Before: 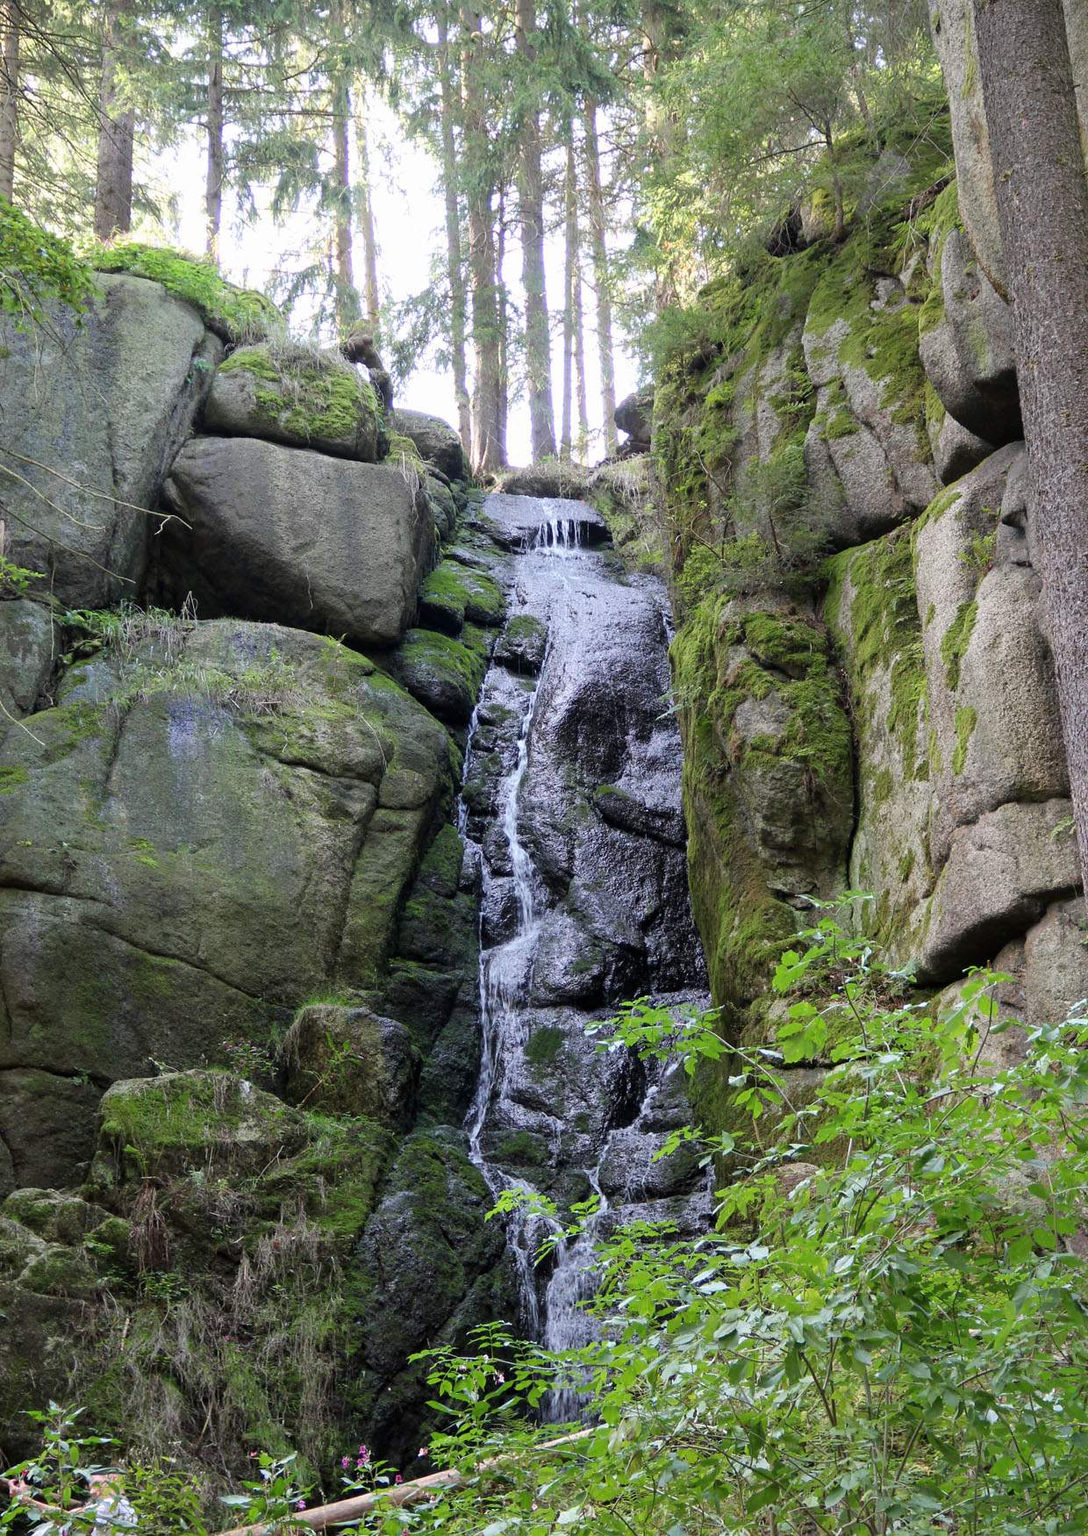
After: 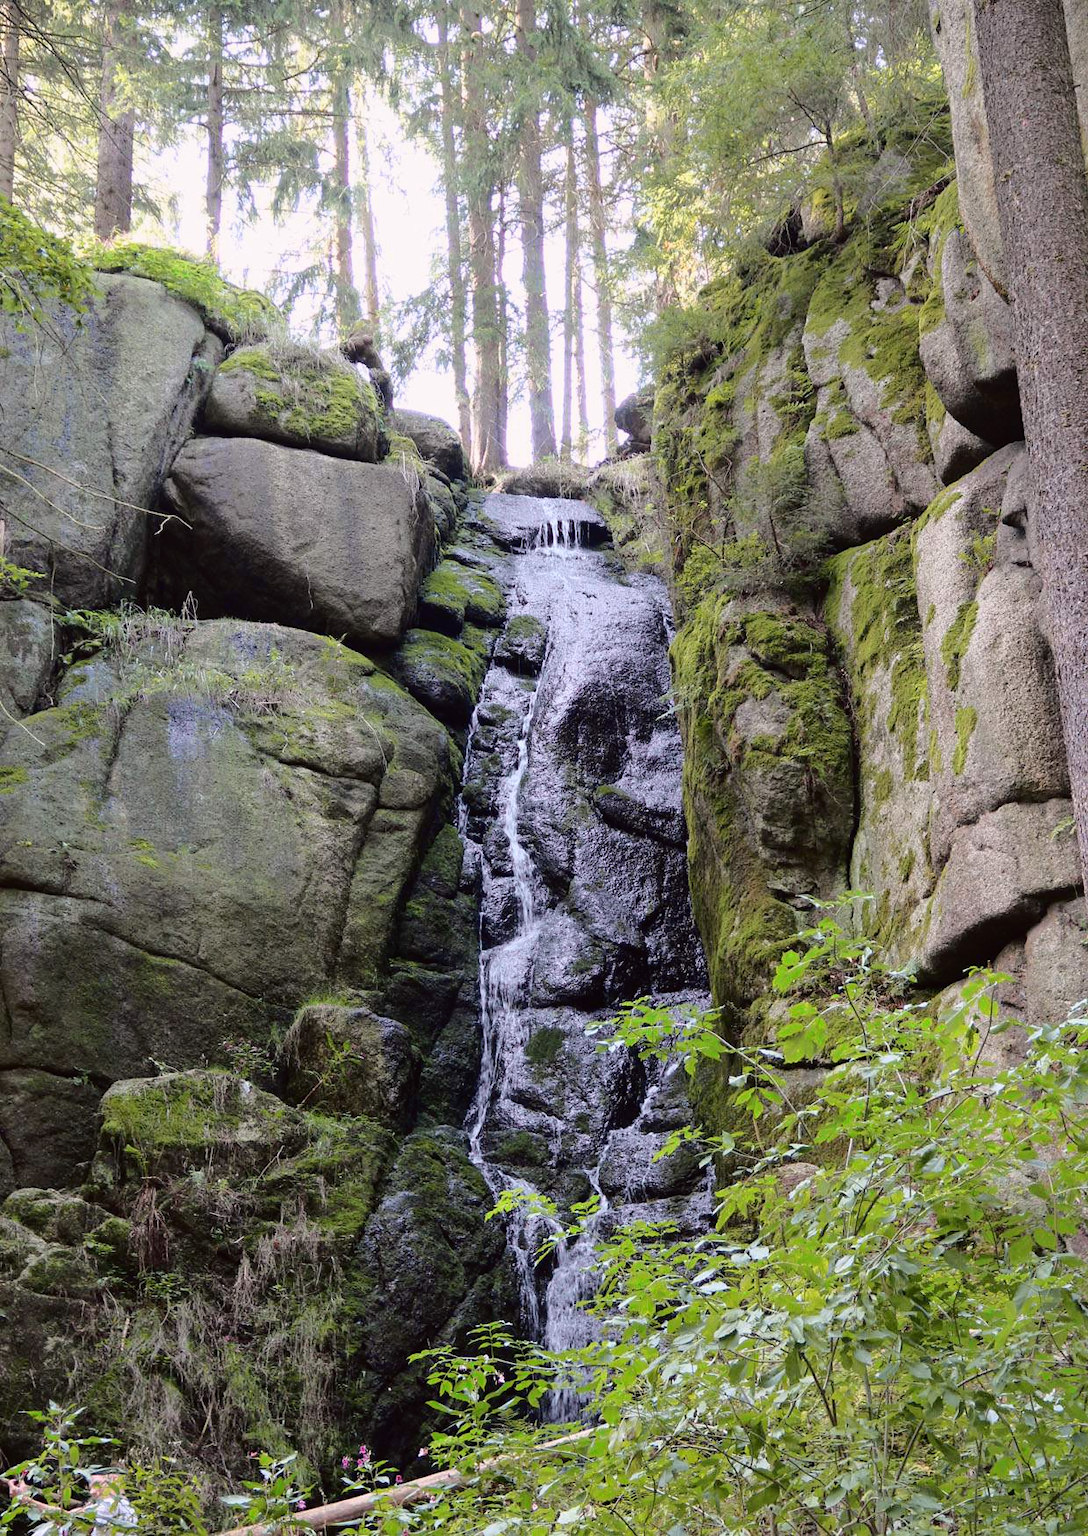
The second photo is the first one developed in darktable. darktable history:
tone curve: curves: ch0 [(0.003, 0.015) (0.104, 0.07) (0.236, 0.218) (0.401, 0.443) (0.495, 0.55) (0.65, 0.68) (0.832, 0.858) (1, 0.977)]; ch1 [(0, 0) (0.161, 0.092) (0.35, 0.33) (0.379, 0.401) (0.45, 0.466) (0.489, 0.499) (0.55, 0.56) (0.621, 0.615) (0.718, 0.734) (1, 1)]; ch2 [(0, 0) (0.369, 0.427) (0.44, 0.434) (0.502, 0.501) (0.557, 0.55) (0.586, 0.59) (1, 1)], color space Lab, independent channels, preserve colors none
